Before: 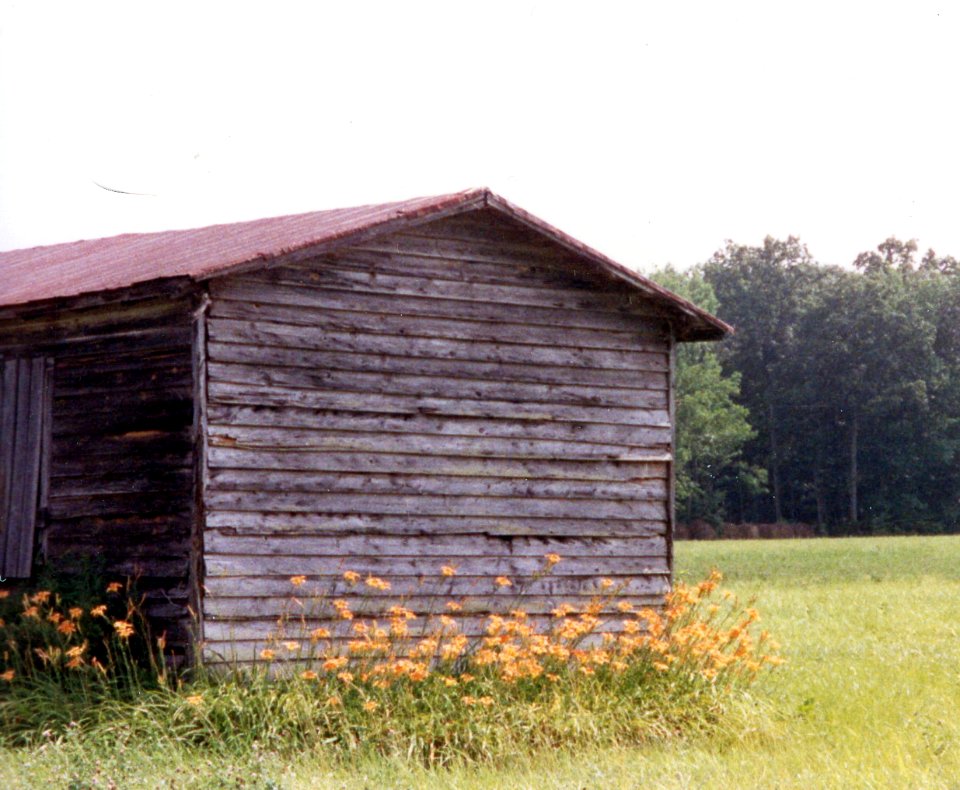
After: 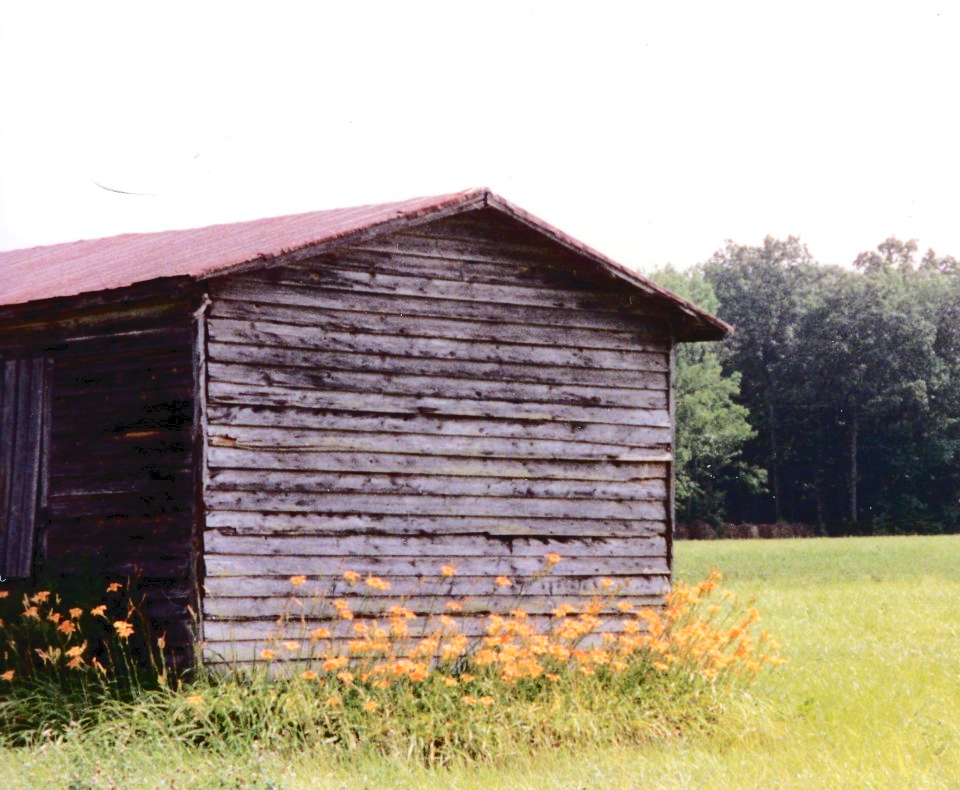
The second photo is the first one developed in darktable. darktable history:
tone curve: curves: ch0 [(0, 0) (0.003, 0.057) (0.011, 0.061) (0.025, 0.065) (0.044, 0.075) (0.069, 0.082) (0.1, 0.09) (0.136, 0.102) (0.177, 0.145) (0.224, 0.195) (0.277, 0.27) (0.335, 0.374) (0.399, 0.486) (0.468, 0.578) (0.543, 0.652) (0.623, 0.717) (0.709, 0.778) (0.801, 0.837) (0.898, 0.909) (1, 1)], color space Lab, independent channels, preserve colors none
